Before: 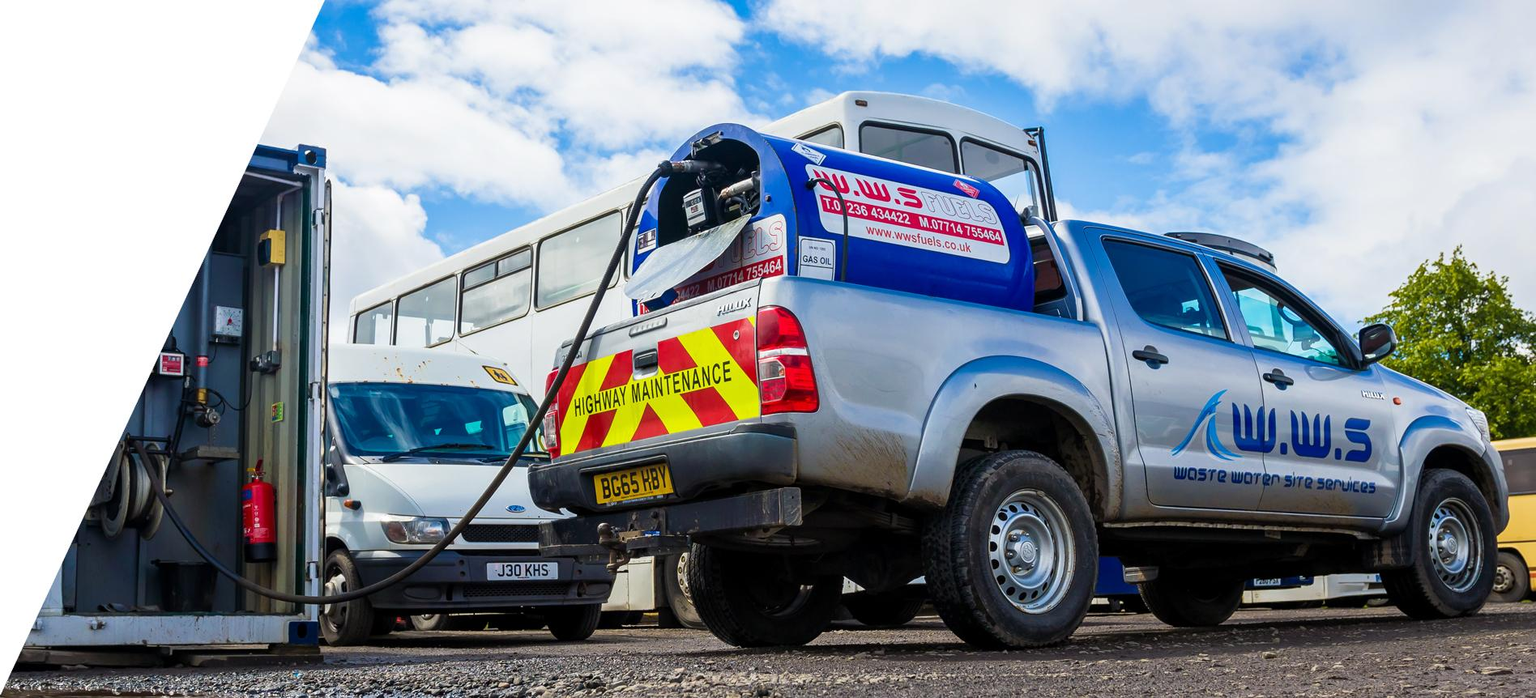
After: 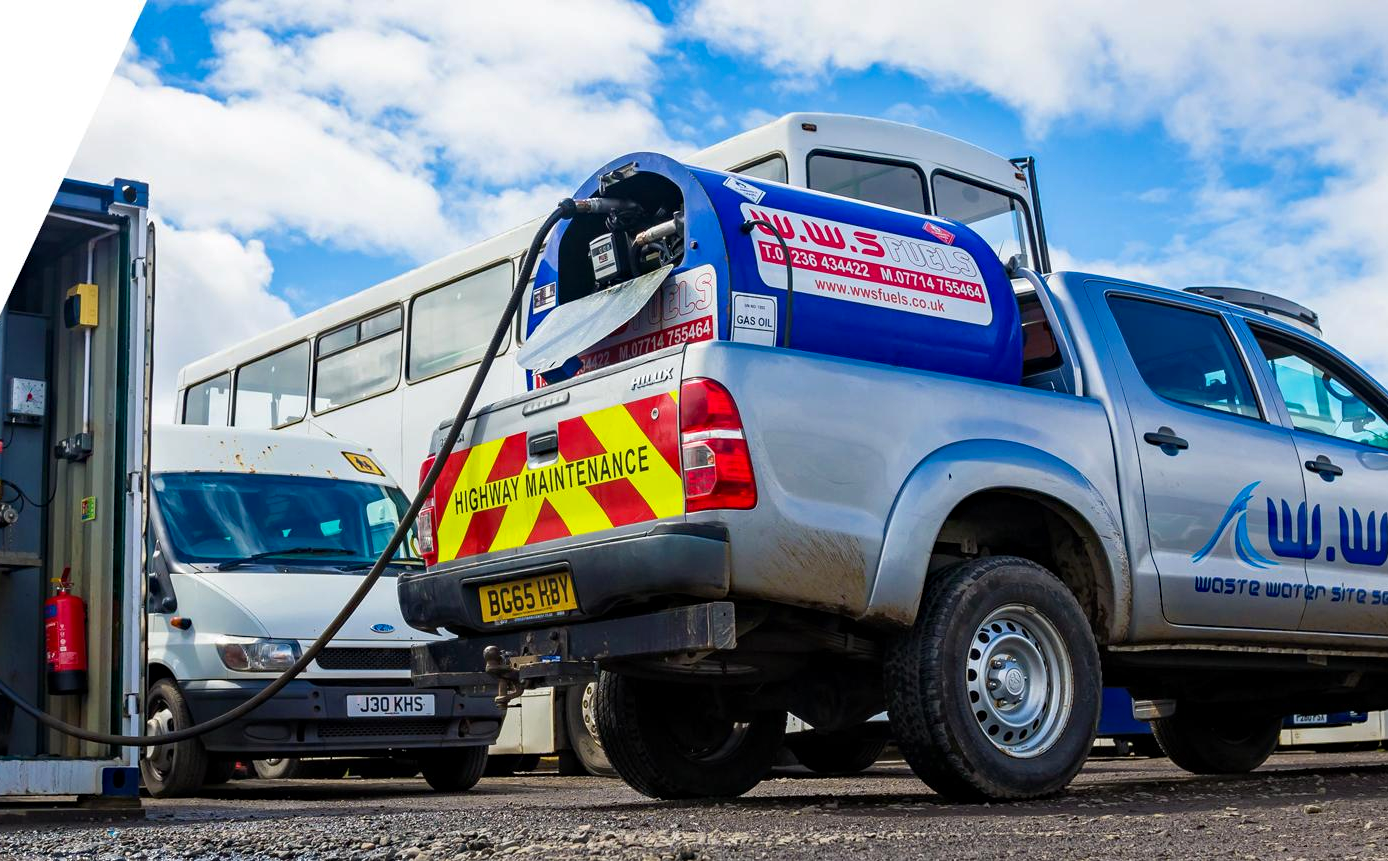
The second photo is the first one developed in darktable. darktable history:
crop: left 13.443%, right 13.31%
haze removal: compatibility mode true, adaptive false
